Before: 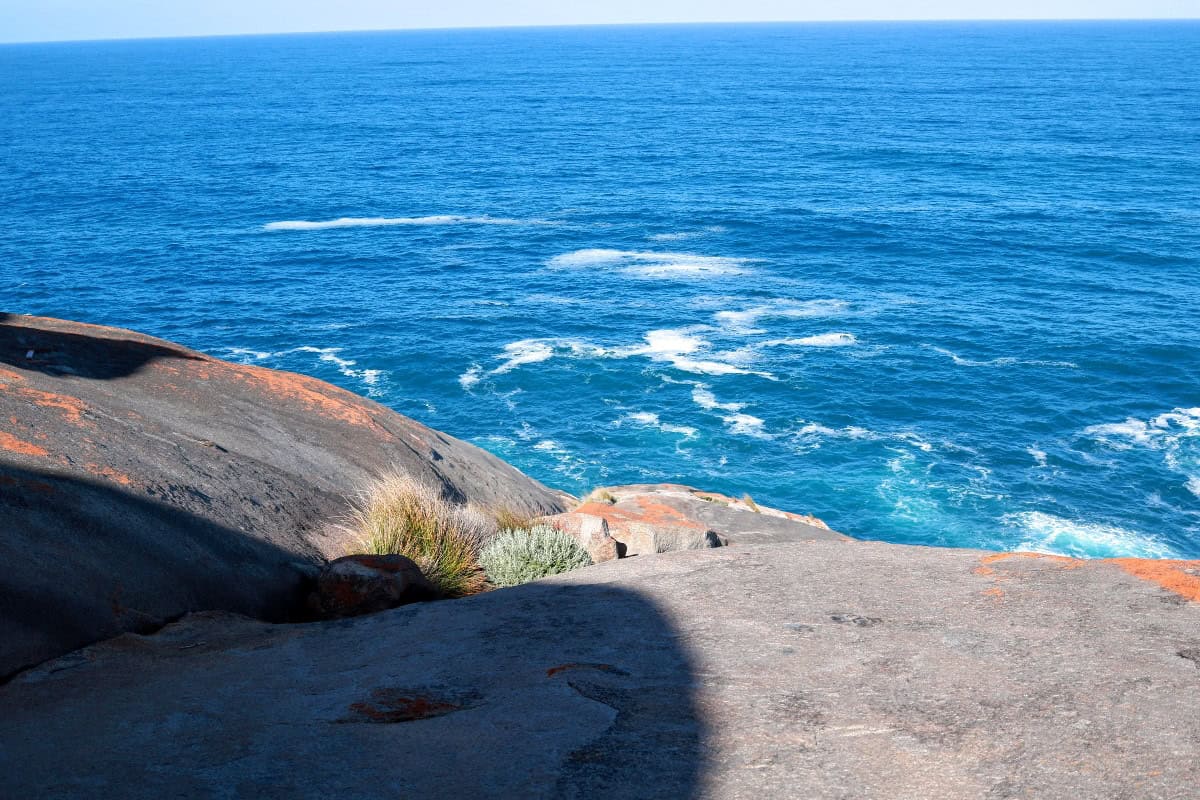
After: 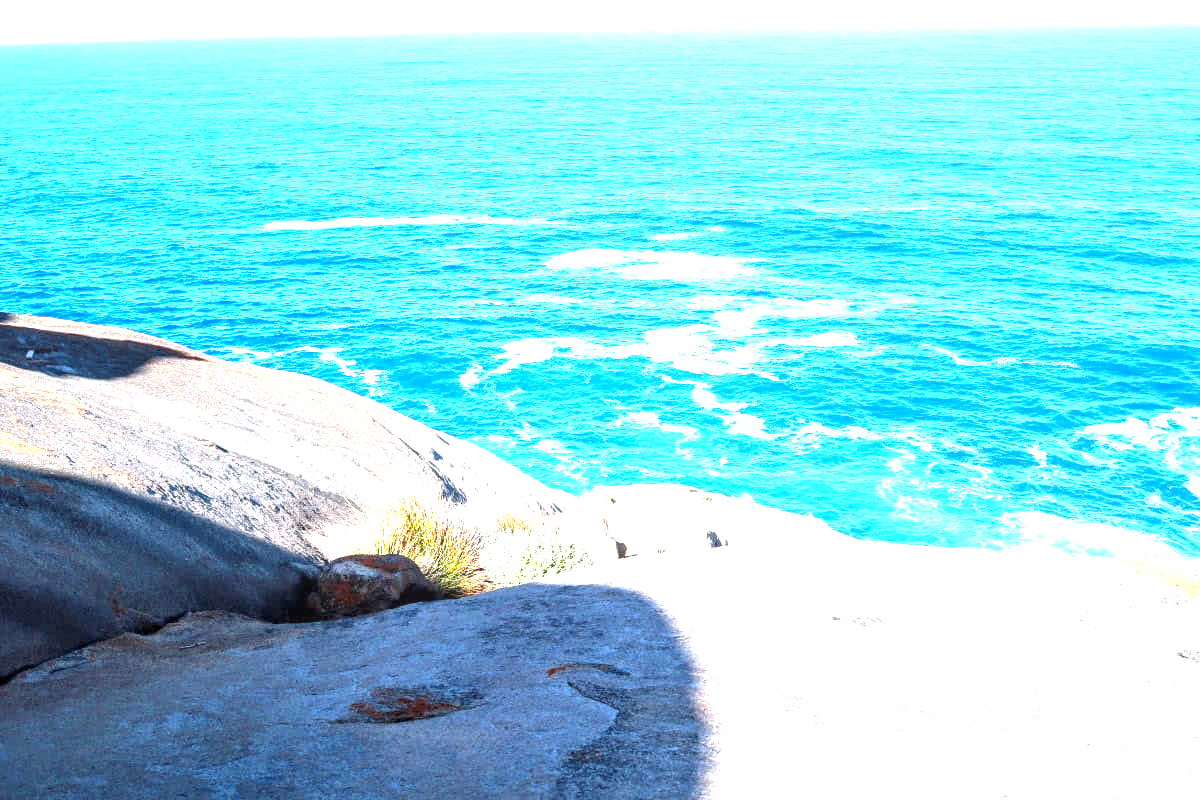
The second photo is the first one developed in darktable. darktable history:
local contrast: detail 130%
exposure: black level correction 0, exposure 2.333 EV, compensate highlight preservation false
